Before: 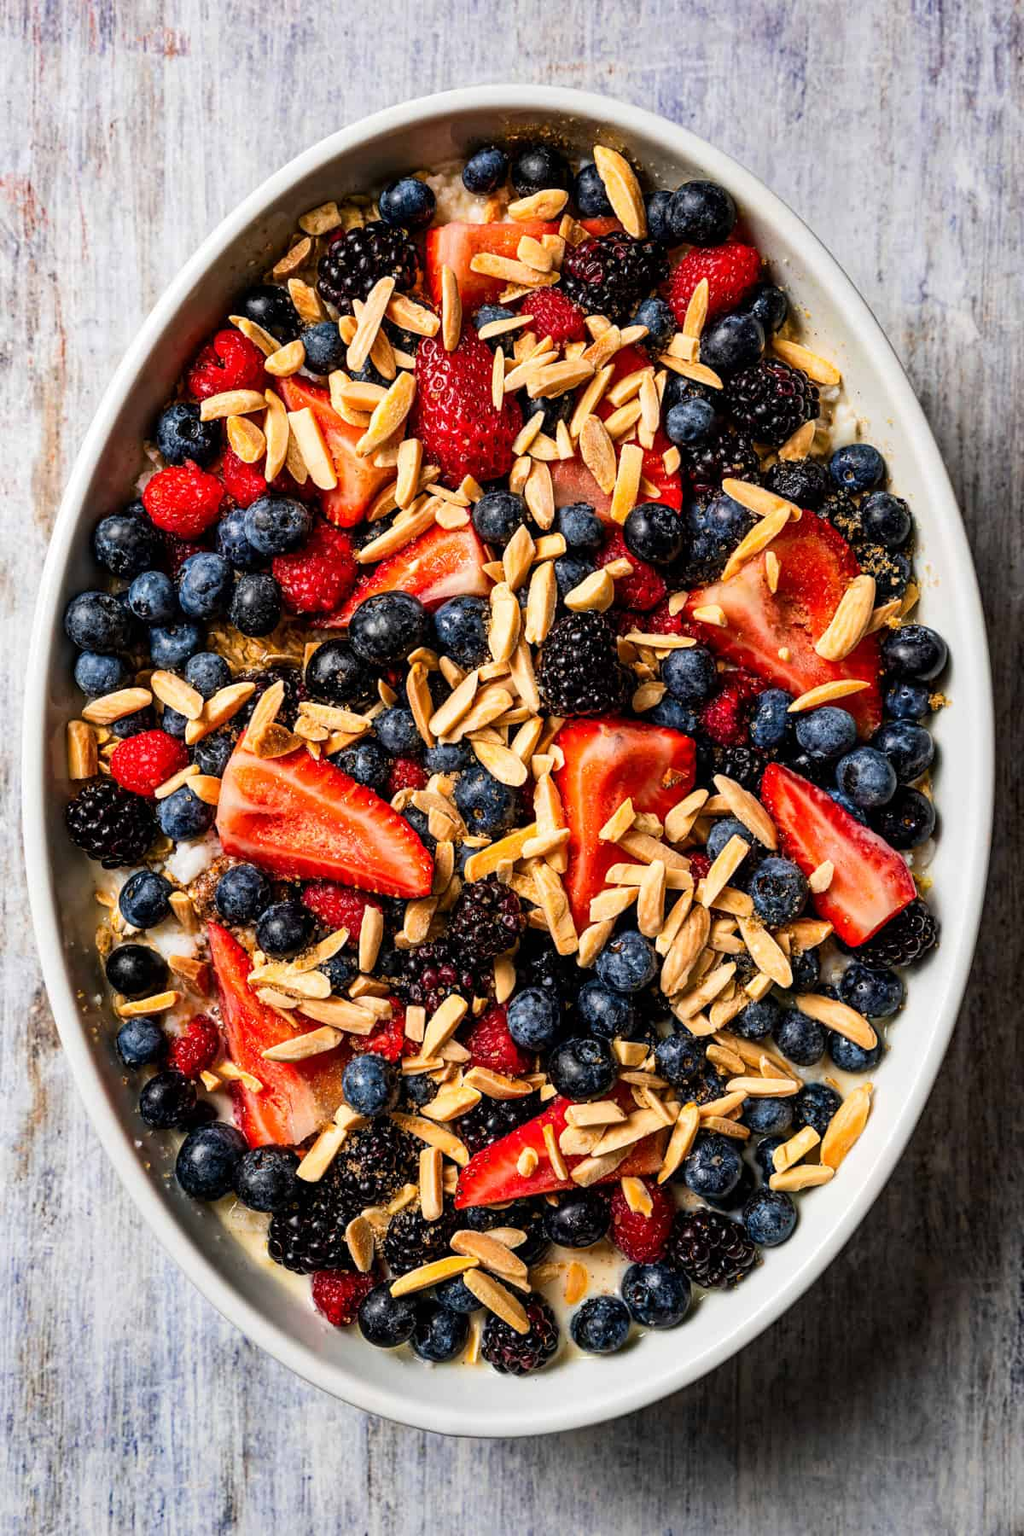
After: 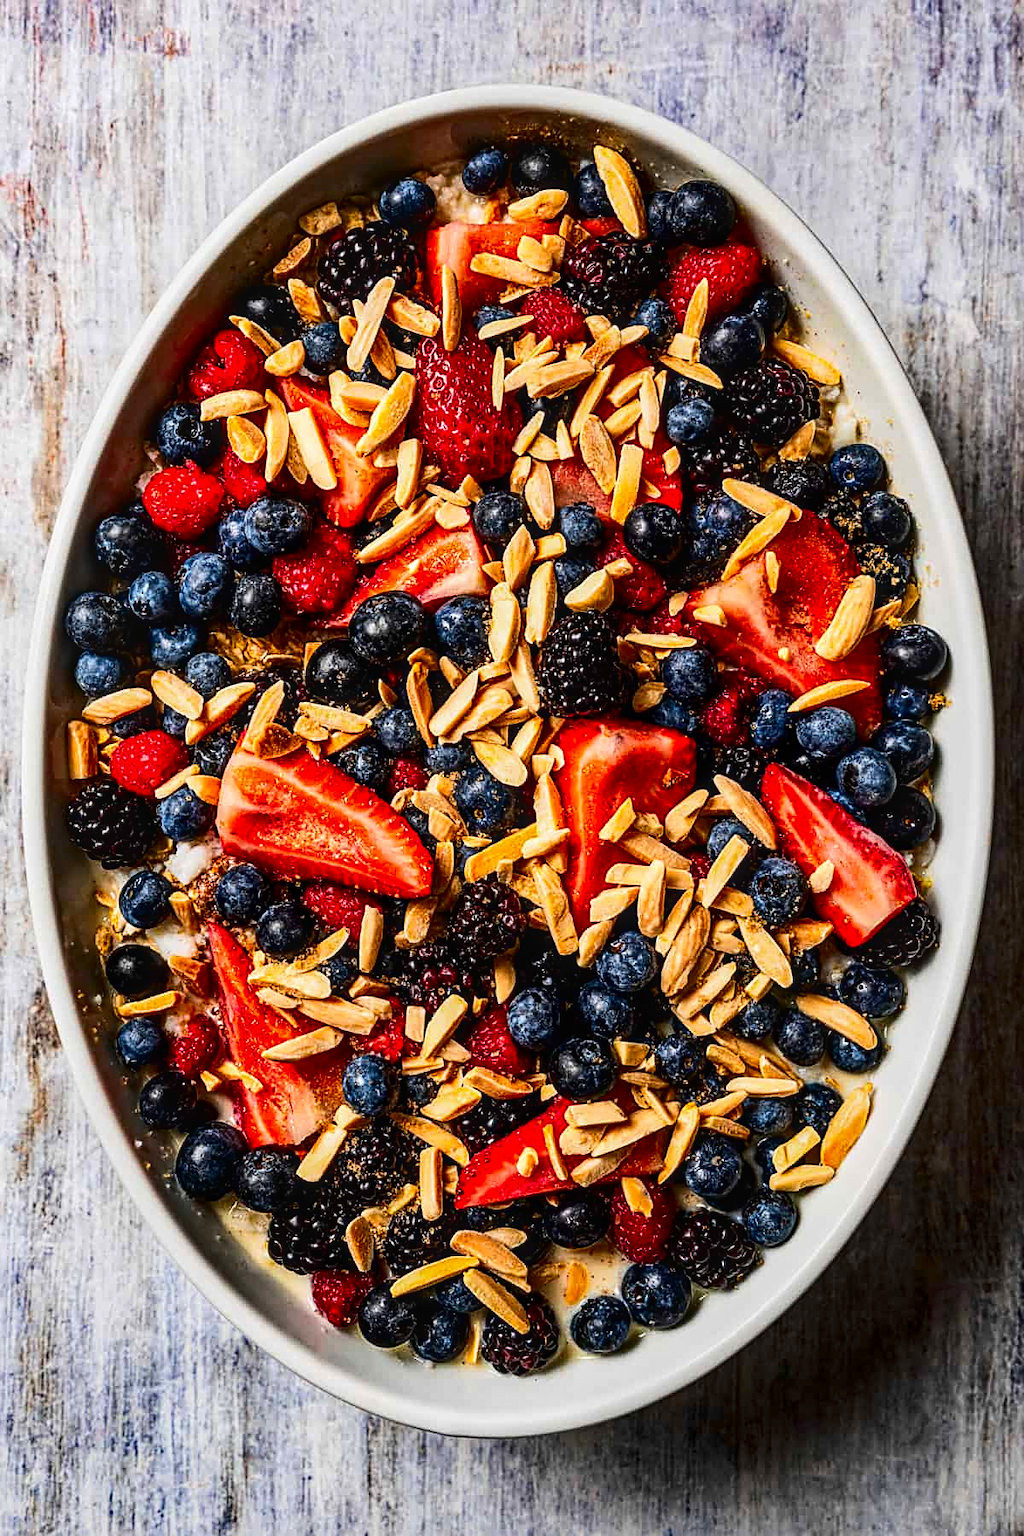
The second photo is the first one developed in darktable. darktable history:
contrast brightness saturation: contrast 0.192, brightness -0.106, saturation 0.214
local contrast: on, module defaults
sharpen: on, module defaults
